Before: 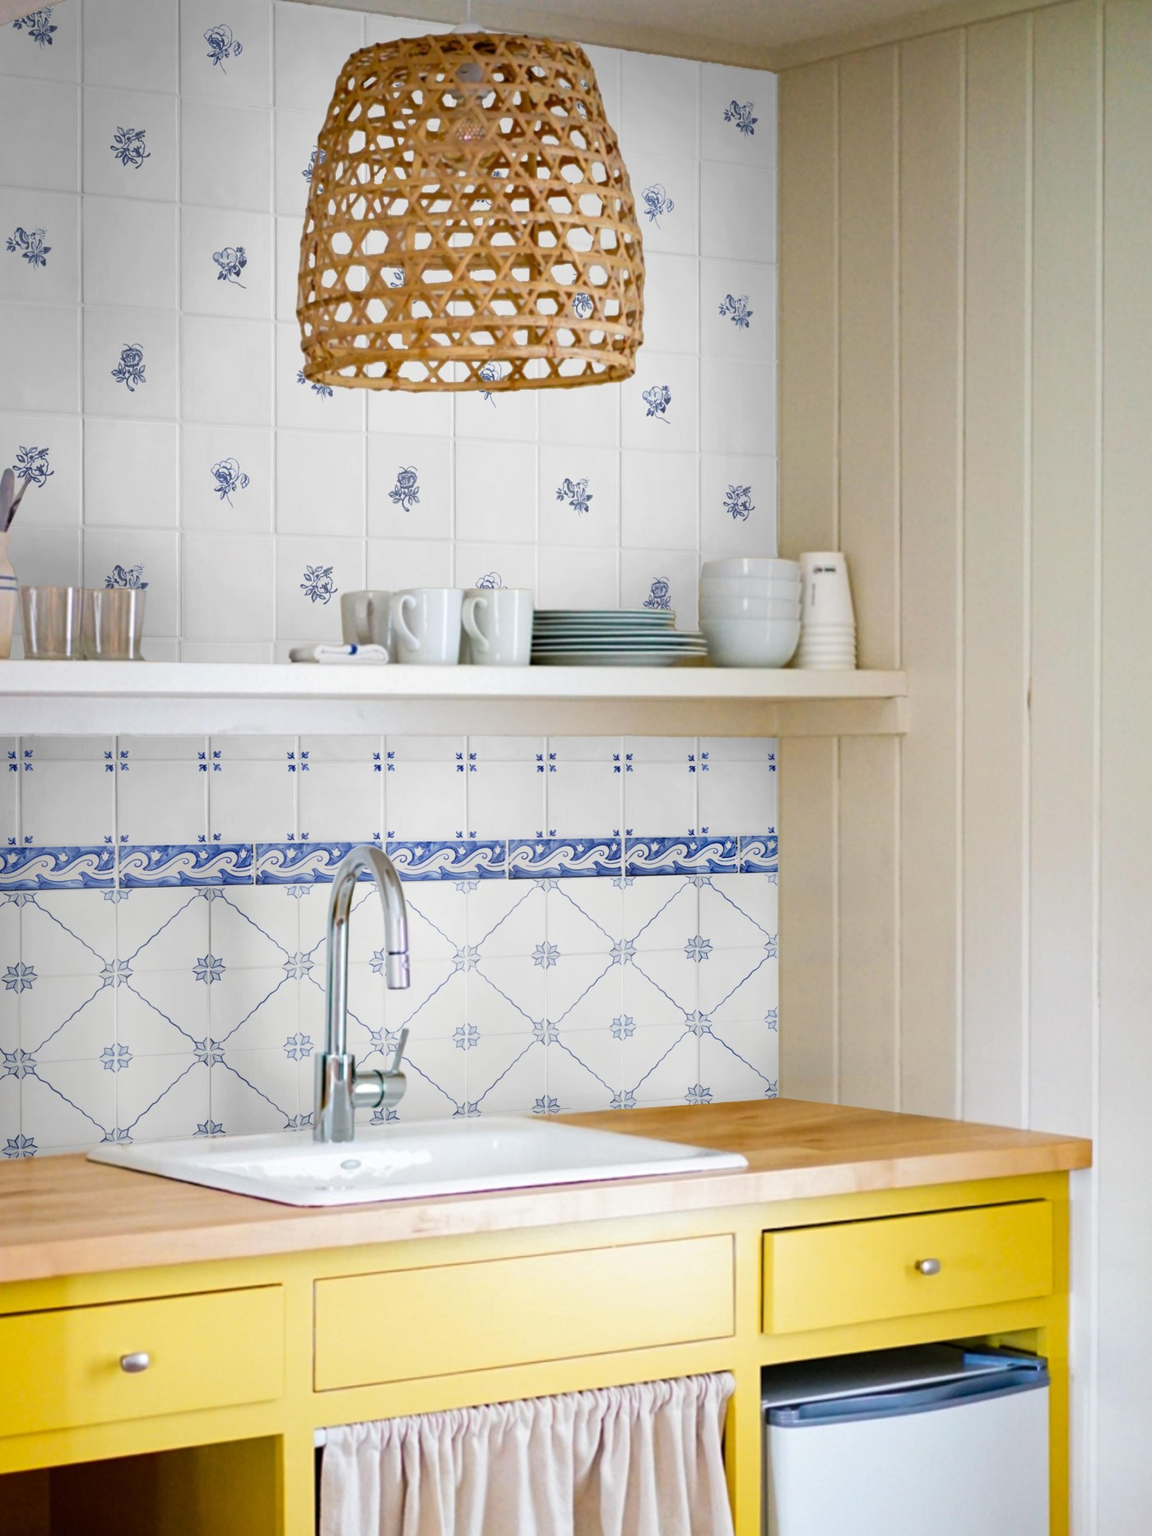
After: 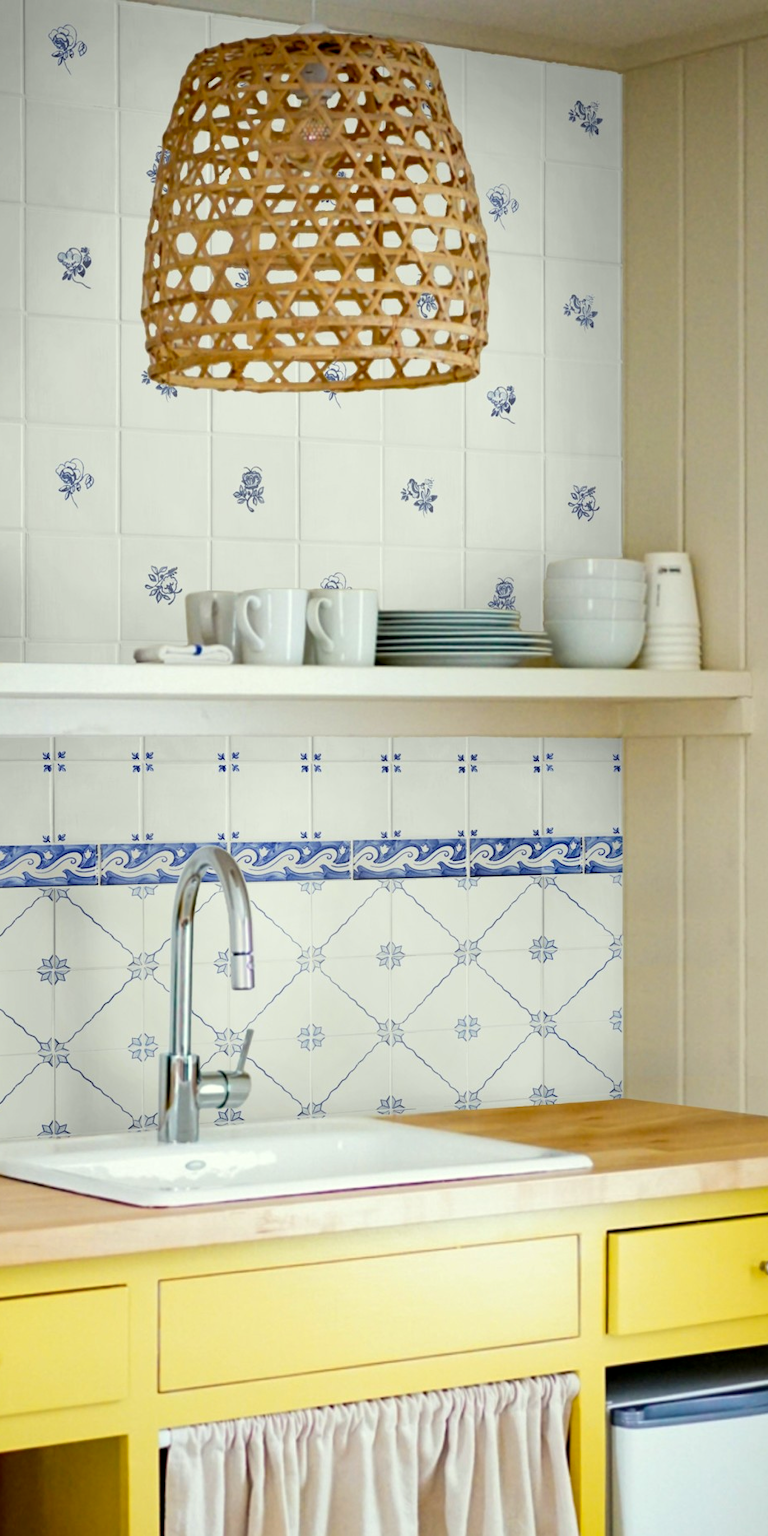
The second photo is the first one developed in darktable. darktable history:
exposure: black level correction 0.005, exposure 0.014 EV, compensate highlight preservation false
color correction: highlights a* -4.28, highlights b* 6.53
crop and rotate: left 13.537%, right 19.796%
